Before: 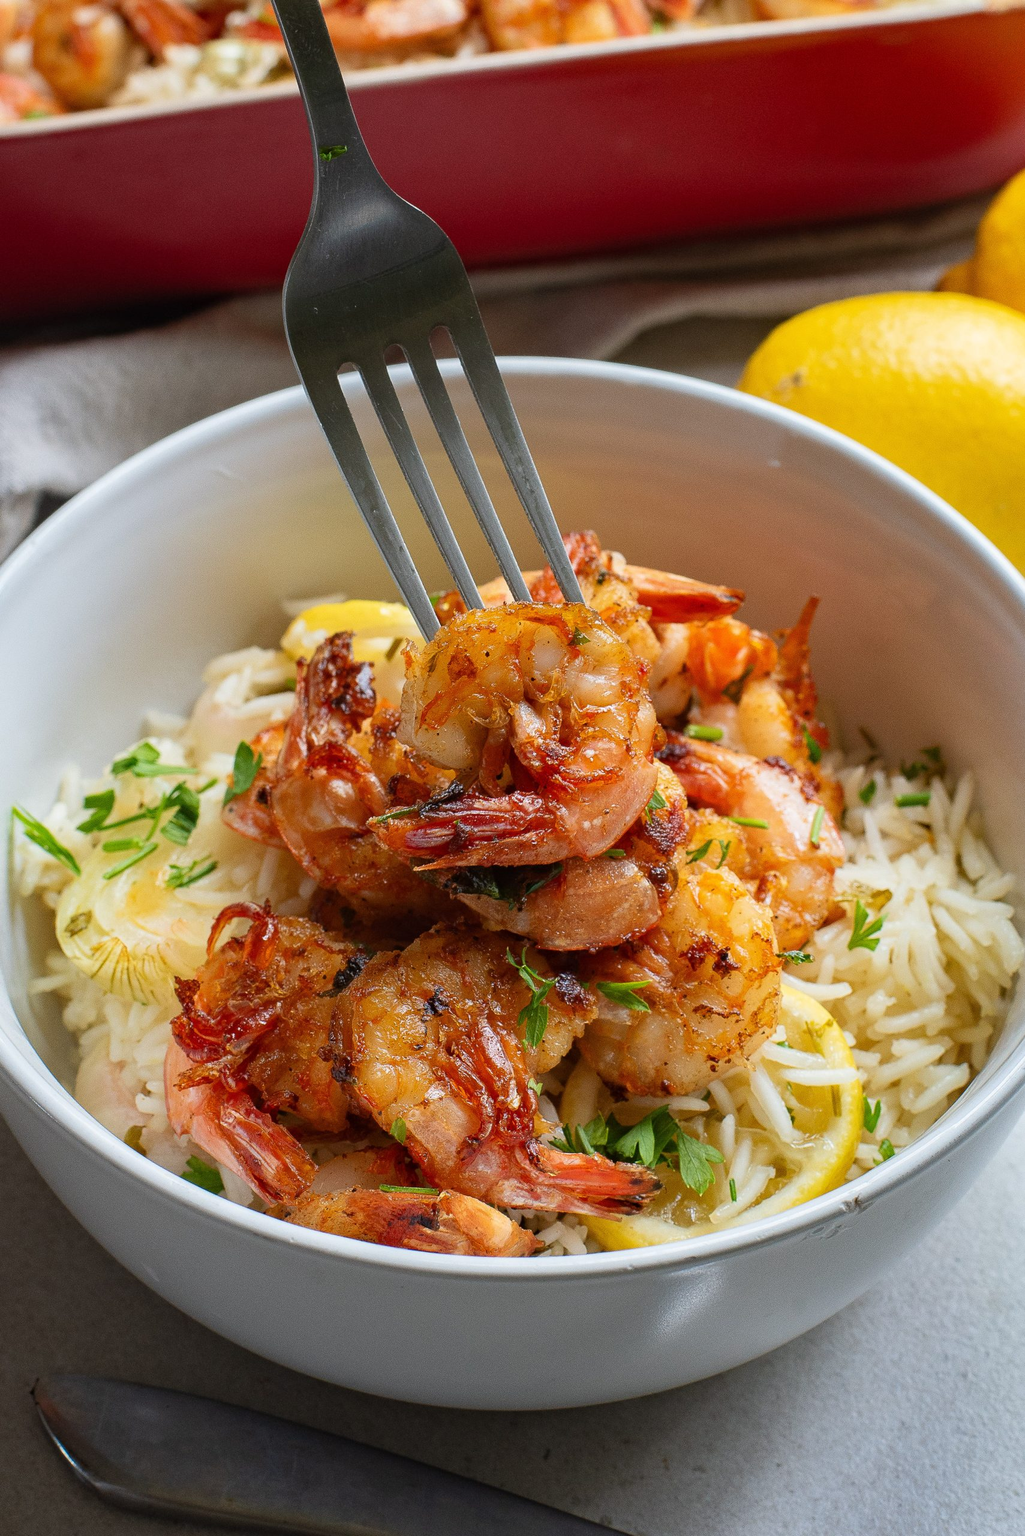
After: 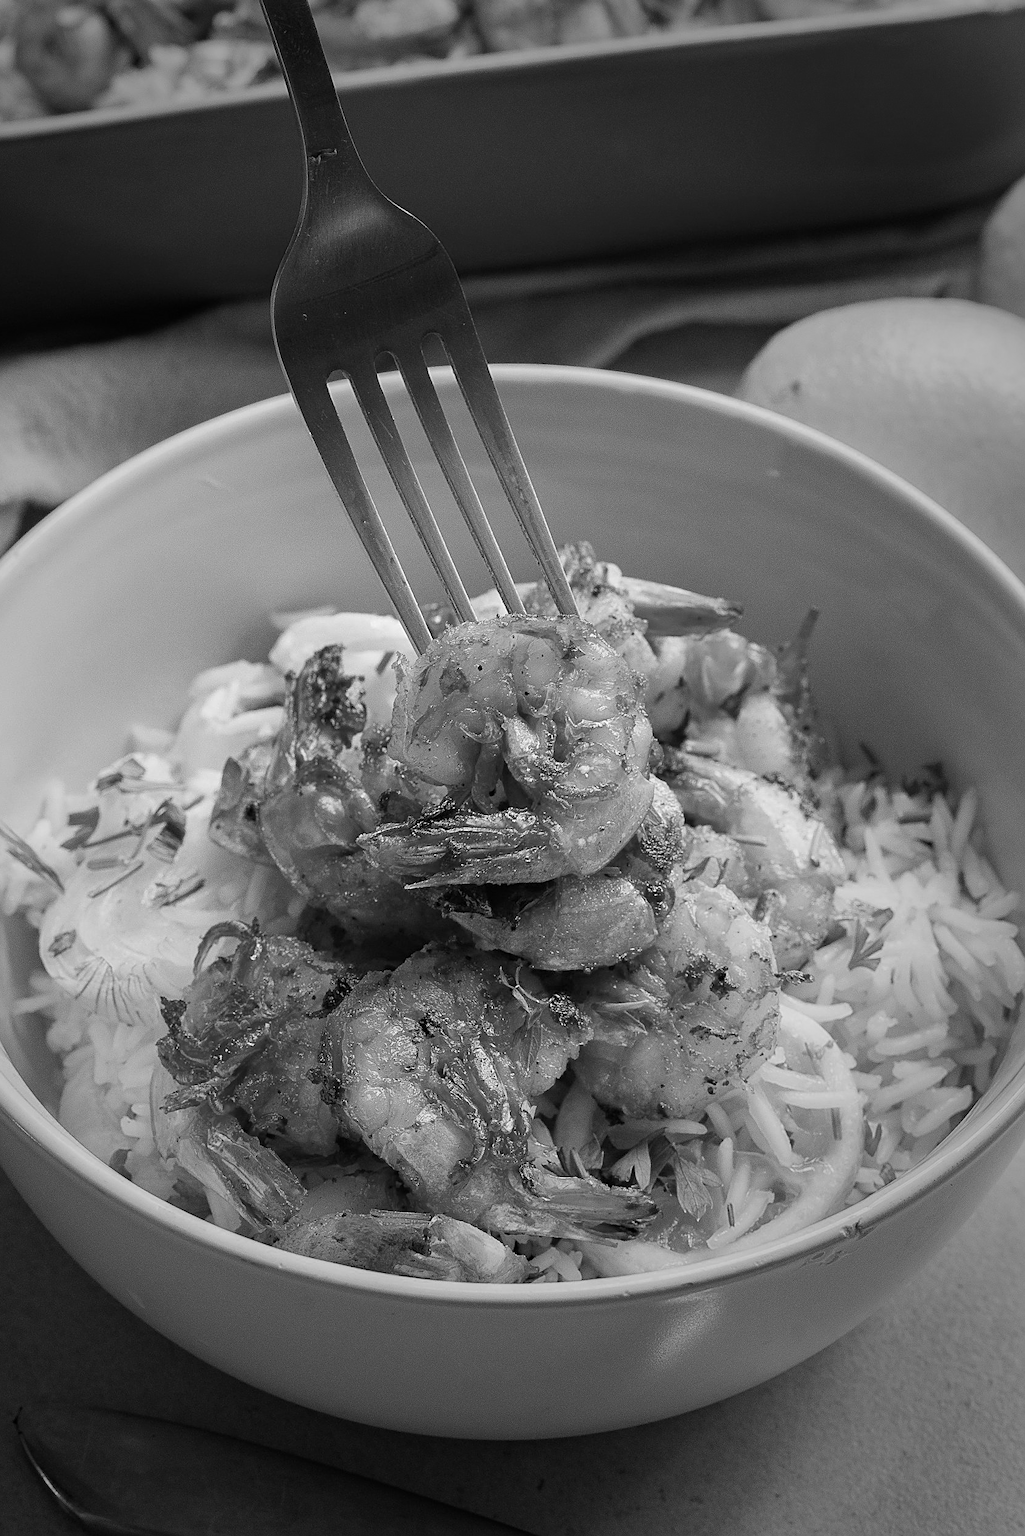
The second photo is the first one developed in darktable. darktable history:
sharpen: amount 0.478
color zones: curves: ch0 [(0, 0.613) (0.01, 0.613) (0.245, 0.448) (0.498, 0.529) (0.642, 0.665) (0.879, 0.777) (0.99, 0.613)]; ch1 [(0, 0) (0.143, 0) (0.286, 0) (0.429, 0) (0.571, 0) (0.714, 0) (0.857, 0)], mix -121.96%
monochrome: on, module defaults
crop: left 1.743%, right 0.268%, bottom 2.011%
vignetting: fall-off start 33.76%, fall-off radius 64.94%, brightness -0.575, center (-0.12, -0.002), width/height ratio 0.959
